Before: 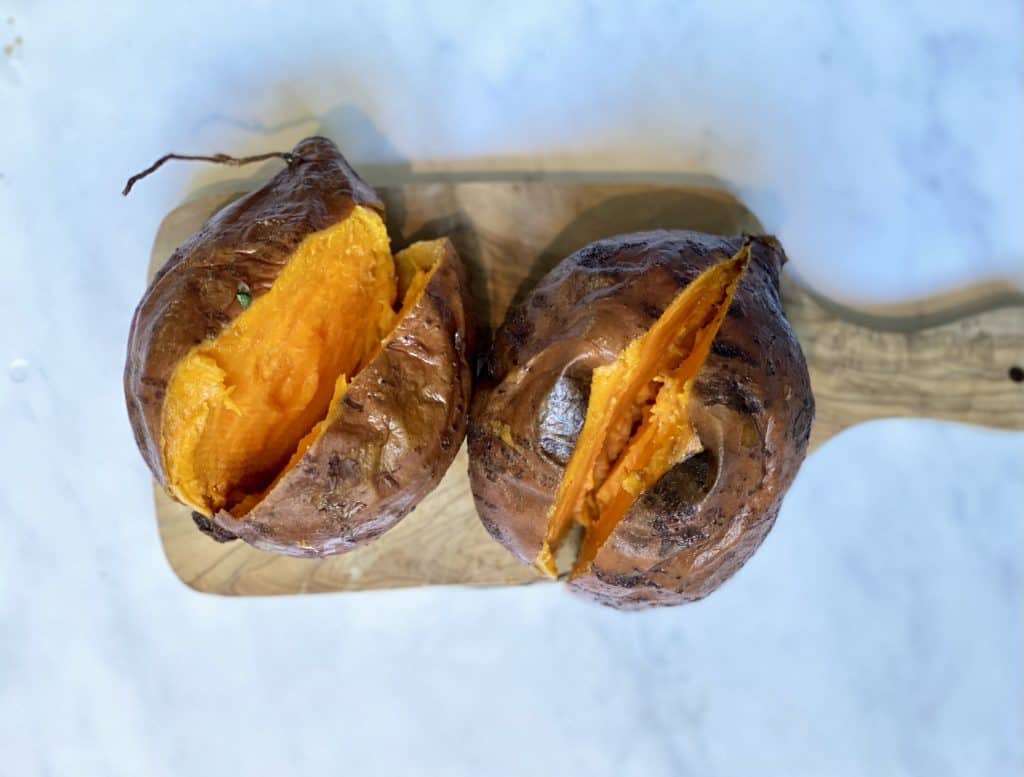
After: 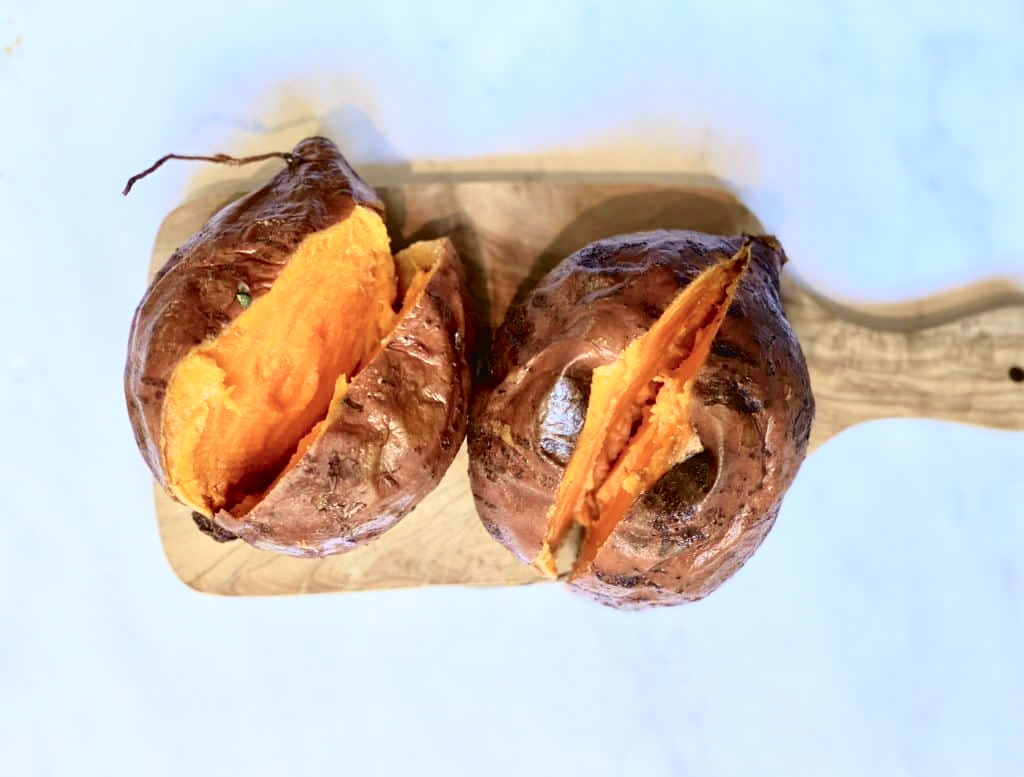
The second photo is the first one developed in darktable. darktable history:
rgb levels: mode RGB, independent channels, levels [[0, 0.474, 1], [0, 0.5, 1], [0, 0.5, 1]]
tone curve: curves: ch0 [(0, 0.023) (0.087, 0.065) (0.184, 0.168) (0.45, 0.54) (0.57, 0.683) (0.706, 0.841) (0.877, 0.948) (1, 0.984)]; ch1 [(0, 0) (0.388, 0.369) (0.447, 0.447) (0.505, 0.5) (0.534, 0.528) (0.57, 0.571) (0.592, 0.602) (0.644, 0.663) (1, 1)]; ch2 [(0, 0) (0.314, 0.223) (0.427, 0.405) (0.492, 0.496) (0.524, 0.547) (0.534, 0.57) (0.583, 0.605) (0.673, 0.667) (1, 1)], color space Lab, independent channels, preserve colors none
